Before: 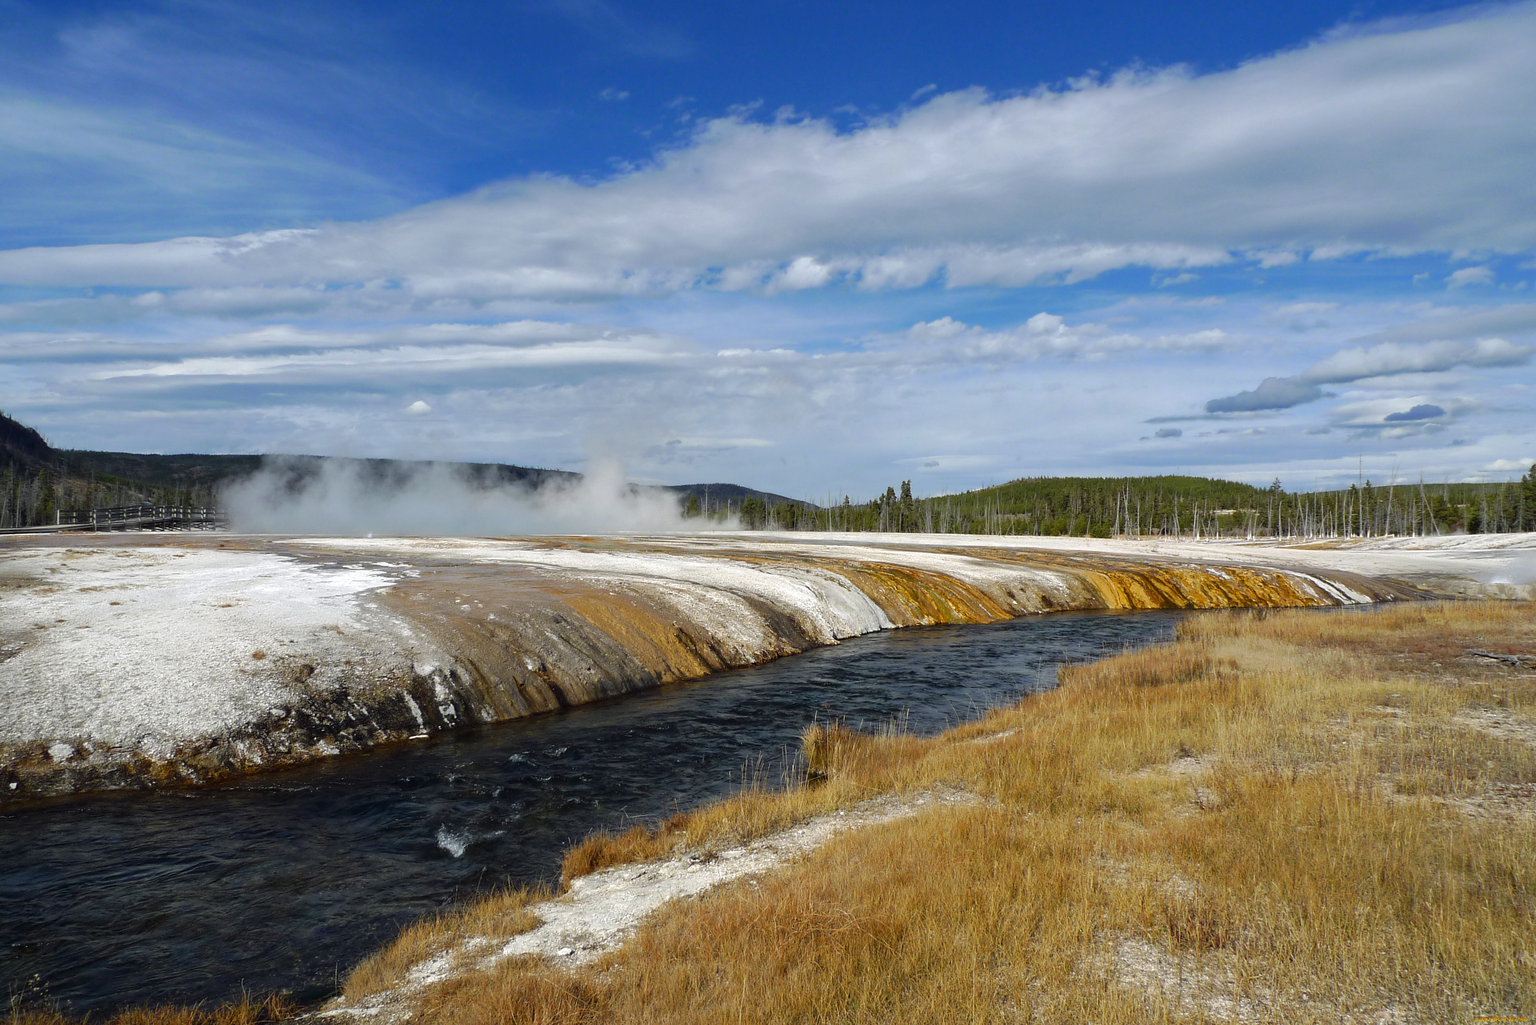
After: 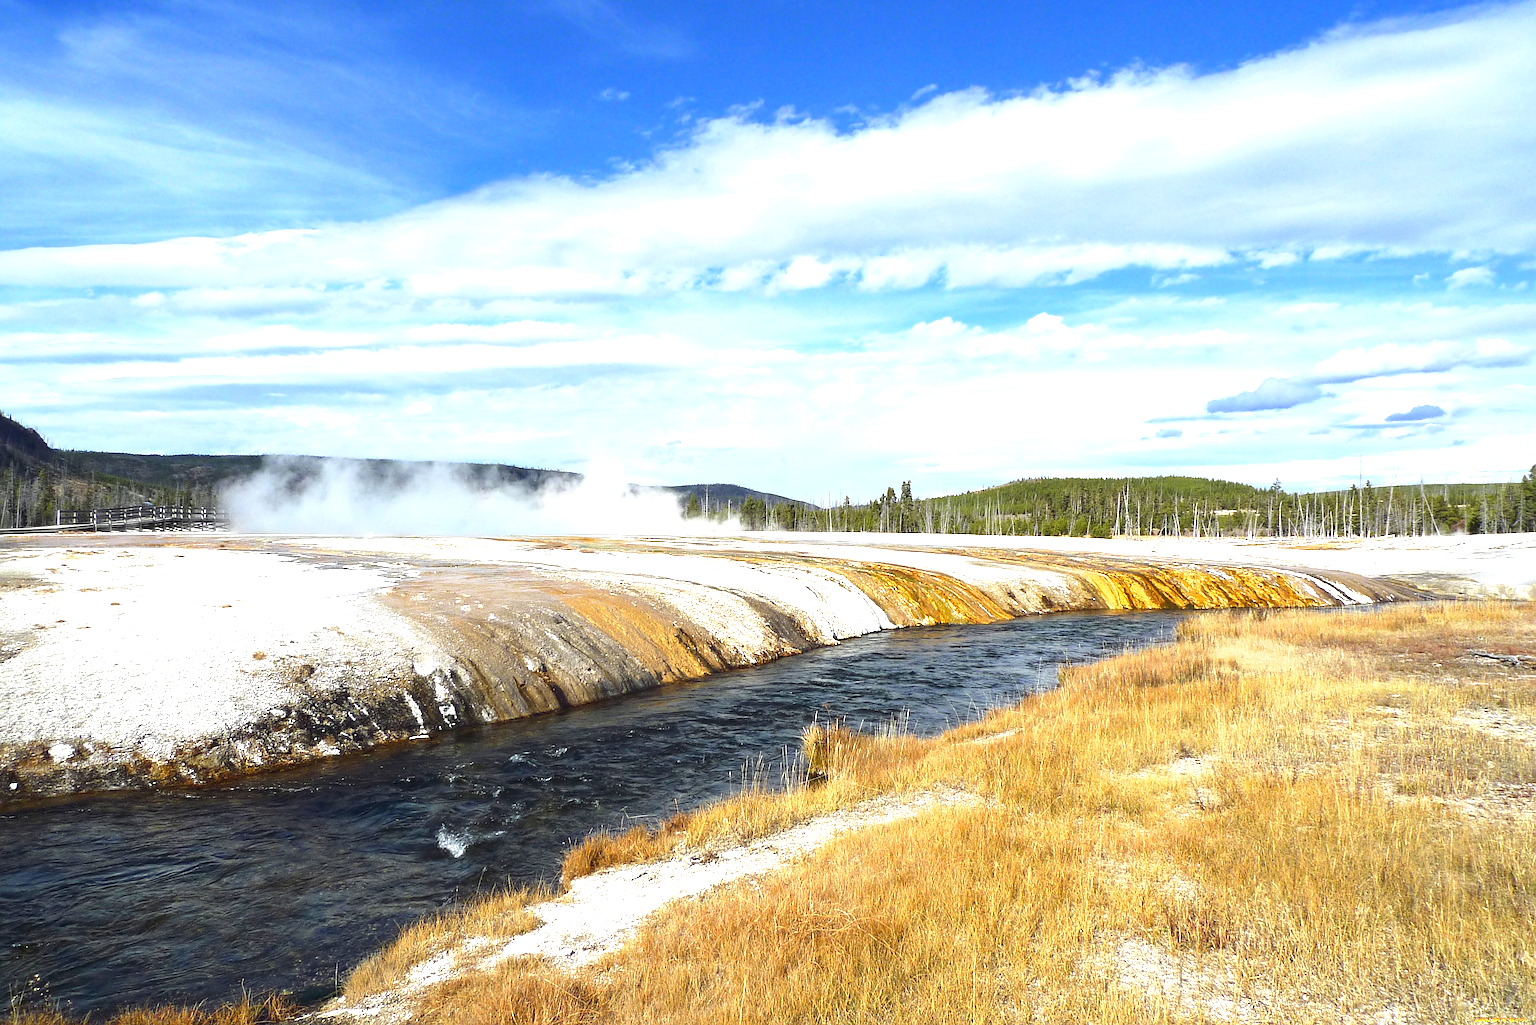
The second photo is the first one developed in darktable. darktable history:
exposure: black level correction 0, exposure 1.412 EV, compensate highlight preservation false
sharpen: on, module defaults
